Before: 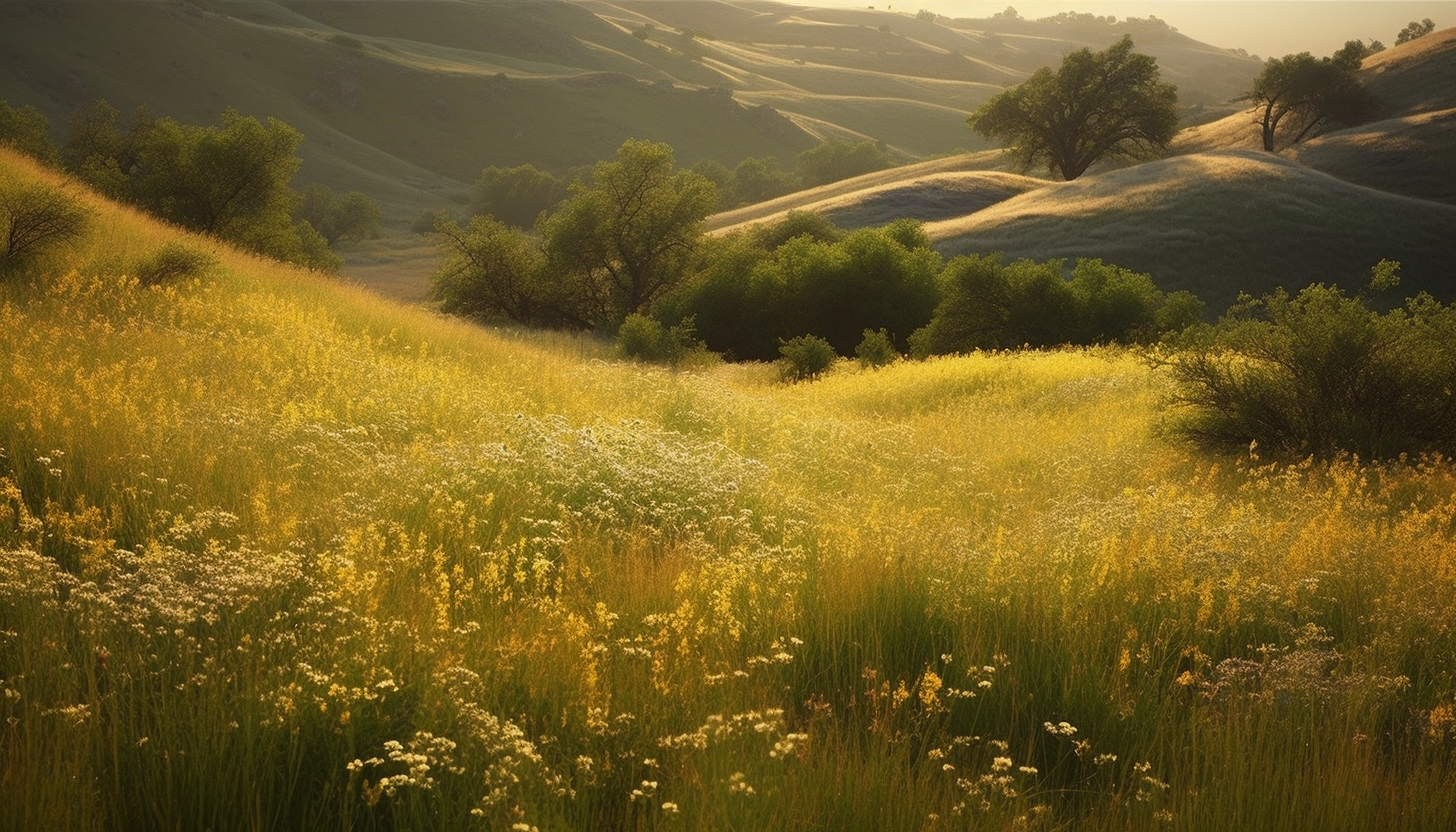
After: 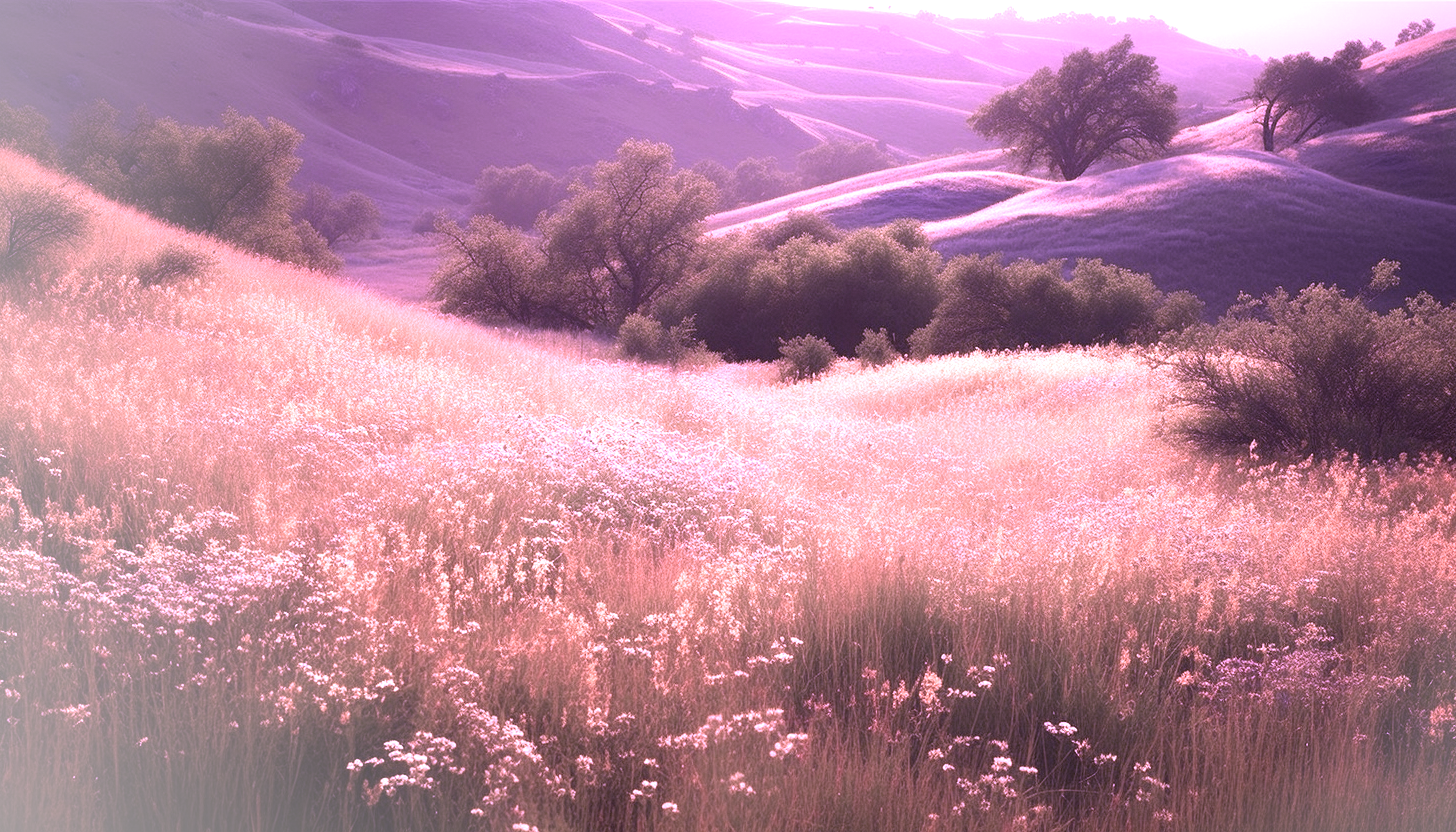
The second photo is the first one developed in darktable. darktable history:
exposure: black level correction 0, exposure 1.106 EV, compensate highlight preservation false
color correction: highlights b* -0.018, saturation 0.765
vignetting: fall-off radius 61.19%, brightness 0.315, saturation 0.002, center (0.219, -0.229)
color calibration: output R [1.107, -0.012, -0.003, 0], output B [0, 0, 1.308, 0], illuminant custom, x 0.38, y 0.481, temperature 4440.86 K
